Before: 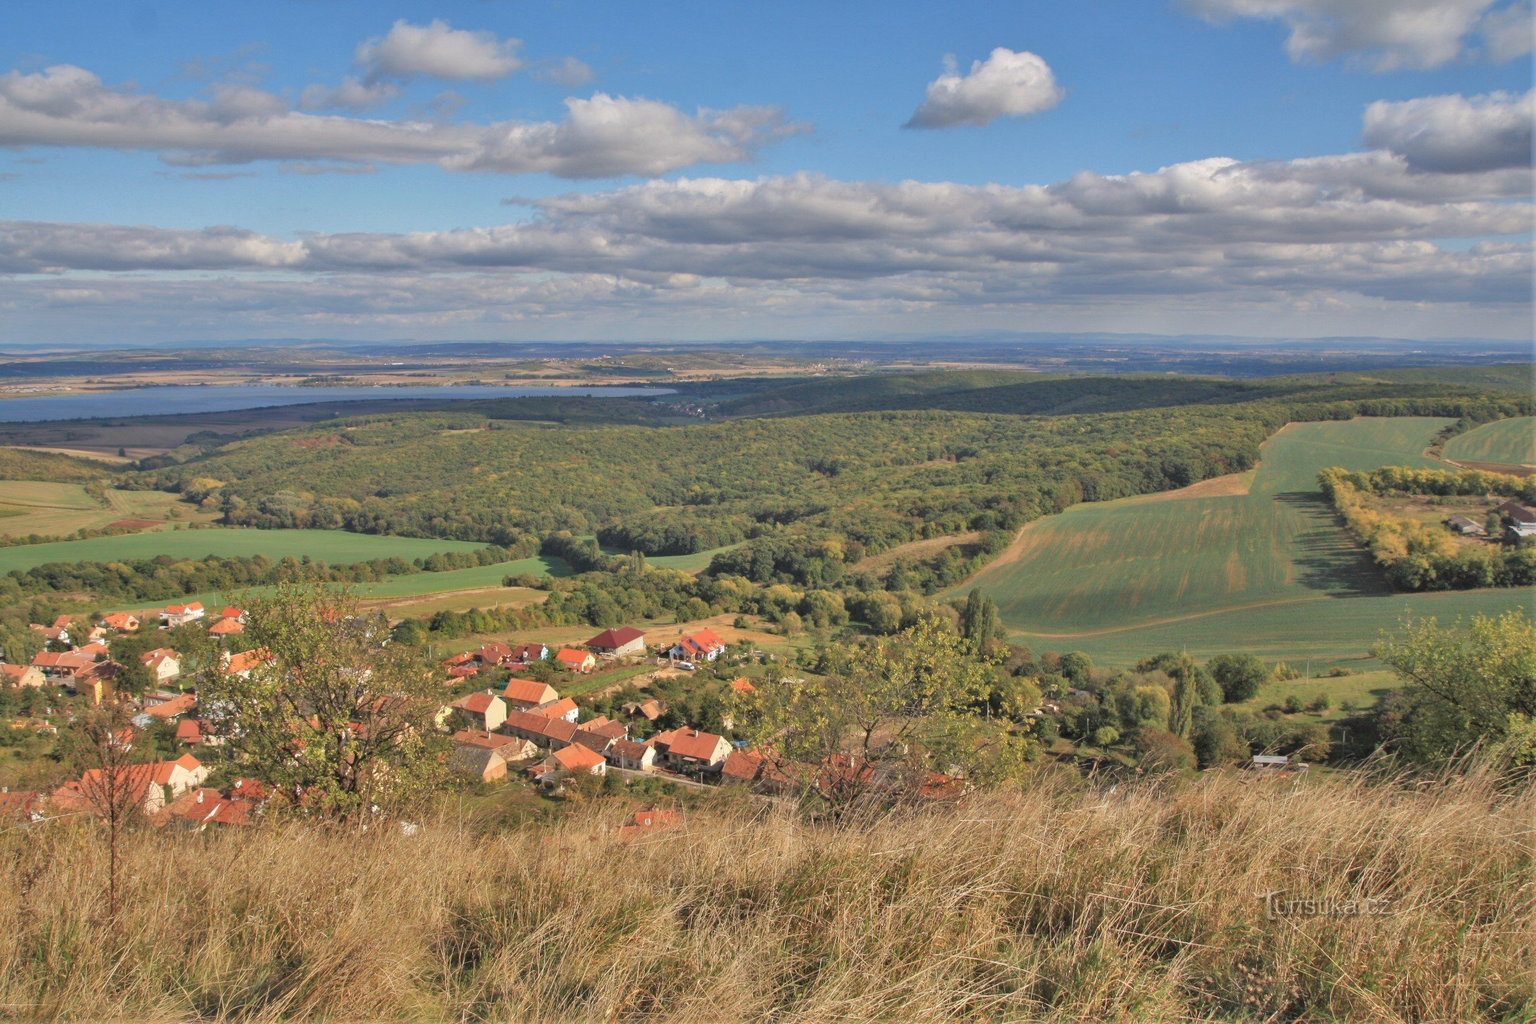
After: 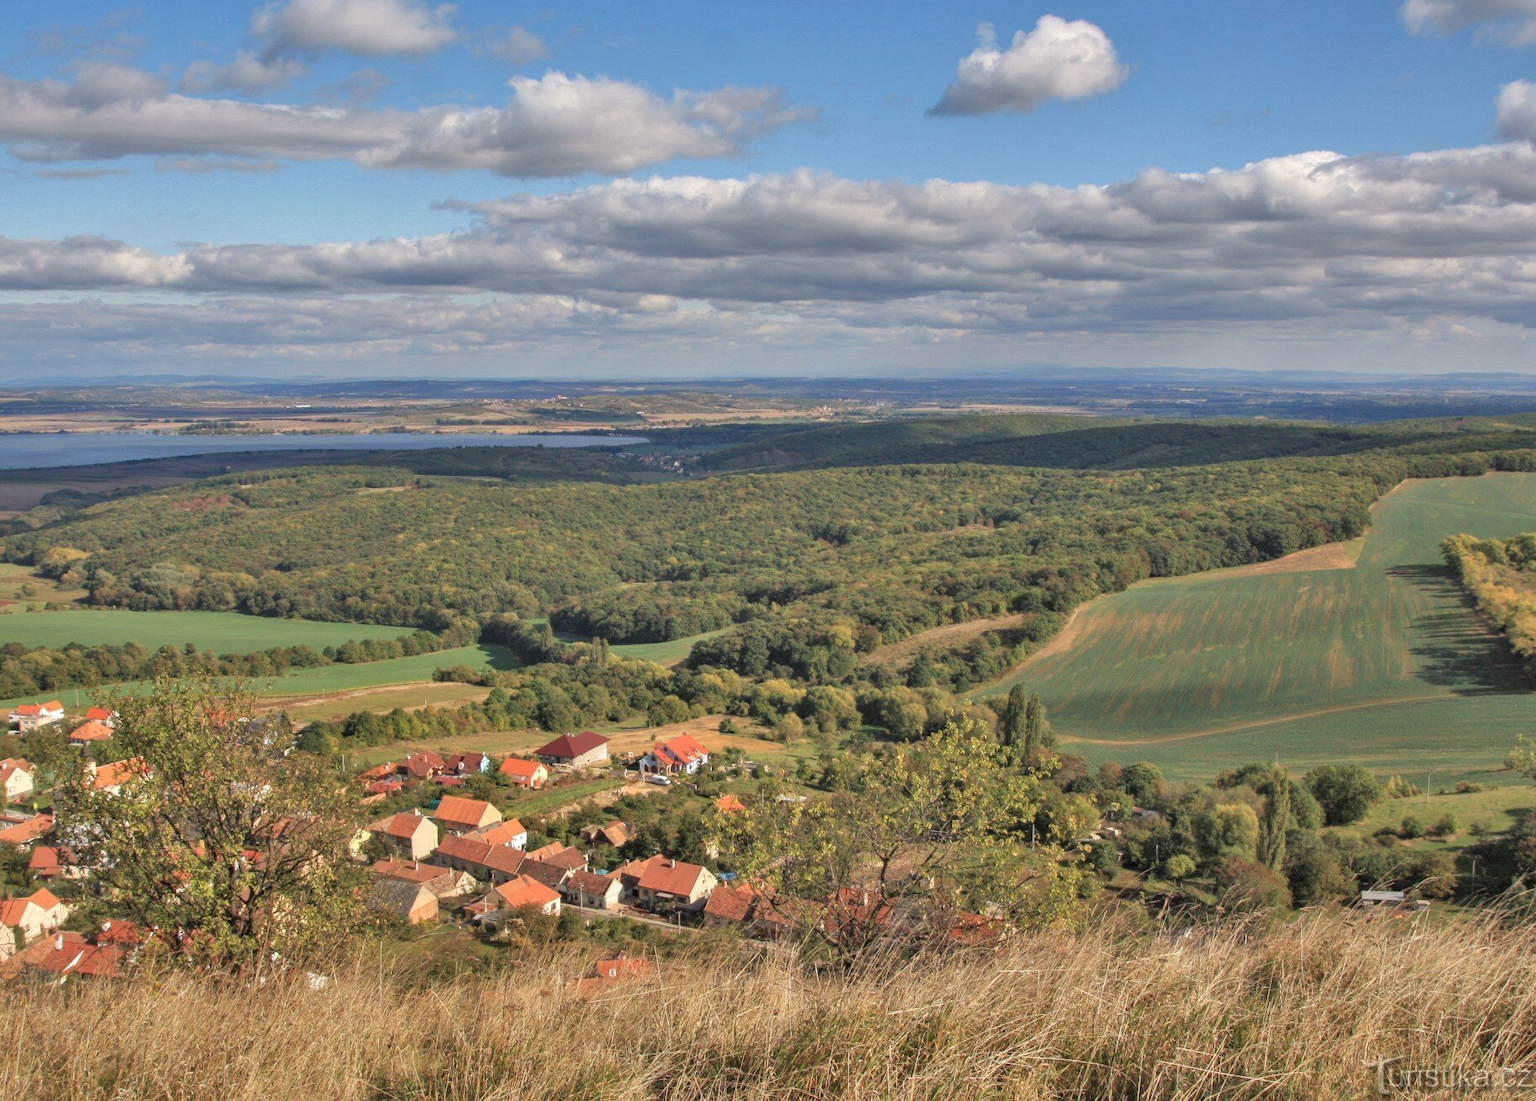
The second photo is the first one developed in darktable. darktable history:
crop: left 9.929%, top 3.475%, right 9.188%, bottom 9.529%
local contrast: on, module defaults
